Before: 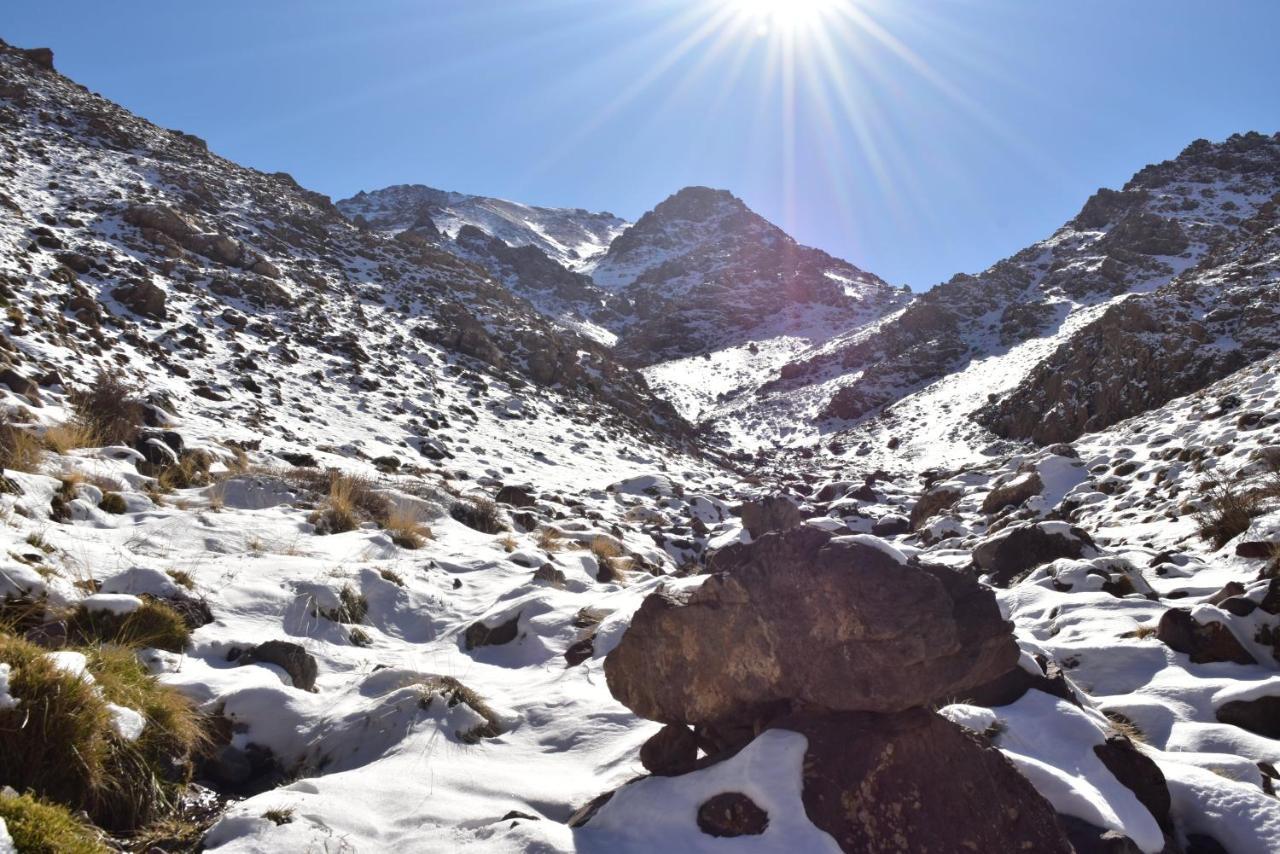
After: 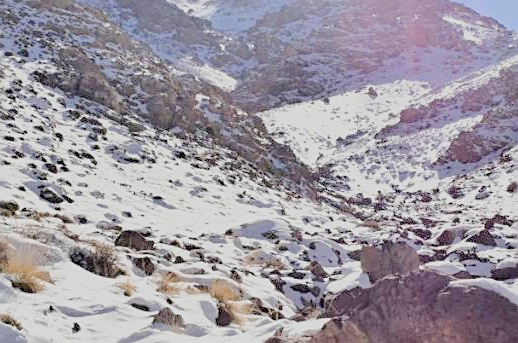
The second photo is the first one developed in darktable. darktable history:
contrast brightness saturation: contrast 0.071, brightness 0.079, saturation 0.182
filmic rgb: black relative exposure -8 EV, white relative exposure 8.01 EV, threshold 5.97 EV, target black luminance 0%, hardness 2.44, latitude 76.35%, contrast 0.559, shadows ↔ highlights balance 0.013%, enable highlight reconstruction true
crop: left 29.842%, top 30.083%, right 29.642%, bottom 29.666%
exposure: black level correction 0.008, exposure 0.986 EV, compensate highlight preservation false
tone equalizer: -8 EV -0.746 EV, -7 EV -0.698 EV, -6 EV -0.614 EV, -5 EV -0.39 EV, -3 EV 0.389 EV, -2 EV 0.6 EV, -1 EV 0.685 EV, +0 EV 0.756 EV, edges refinement/feathering 500, mask exposure compensation -1.57 EV, preserve details no
sharpen: on, module defaults
levels: white 99.97%
